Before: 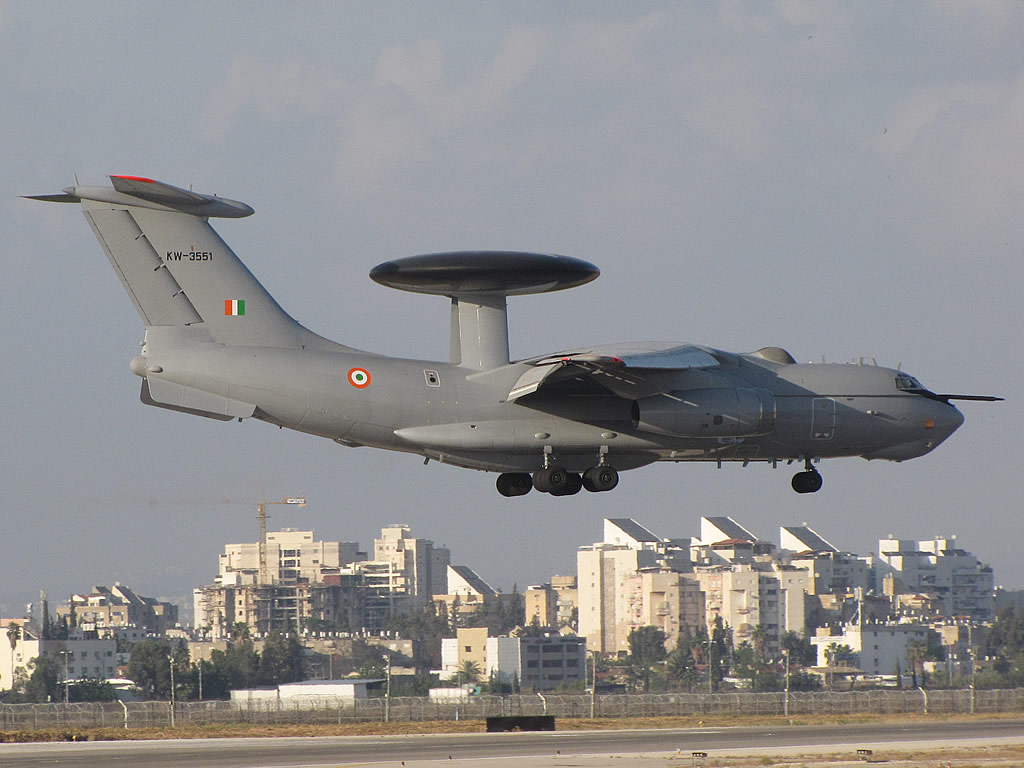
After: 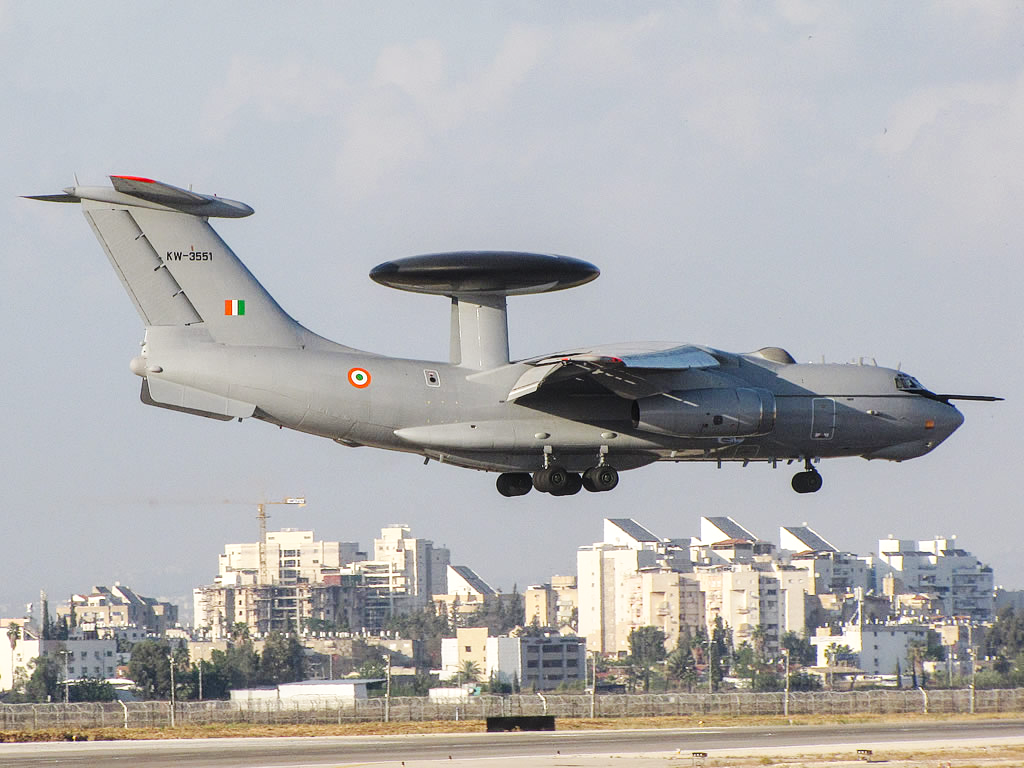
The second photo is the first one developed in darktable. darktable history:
base curve: curves: ch0 [(0, 0) (0.032, 0.025) (0.121, 0.166) (0.206, 0.329) (0.605, 0.79) (1, 1)], preserve colors none
contrast brightness saturation: contrast 0.046, brightness 0.07, saturation 0.005
local contrast: on, module defaults
